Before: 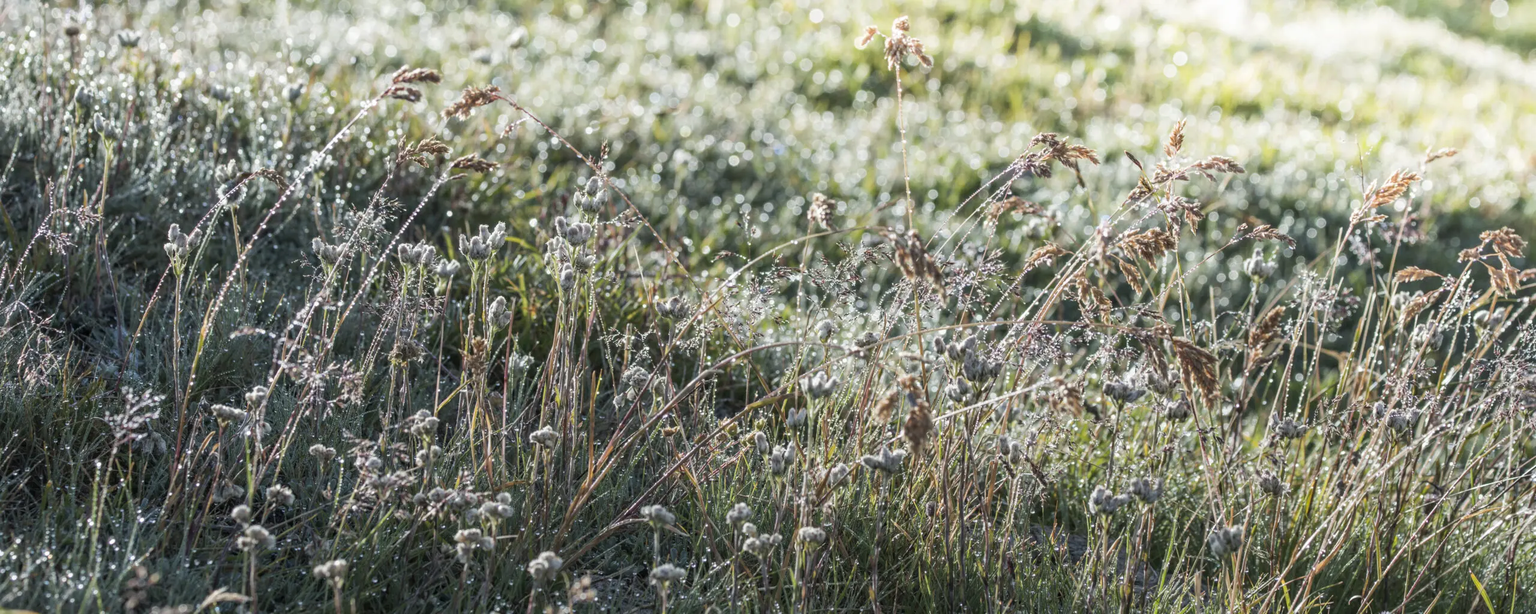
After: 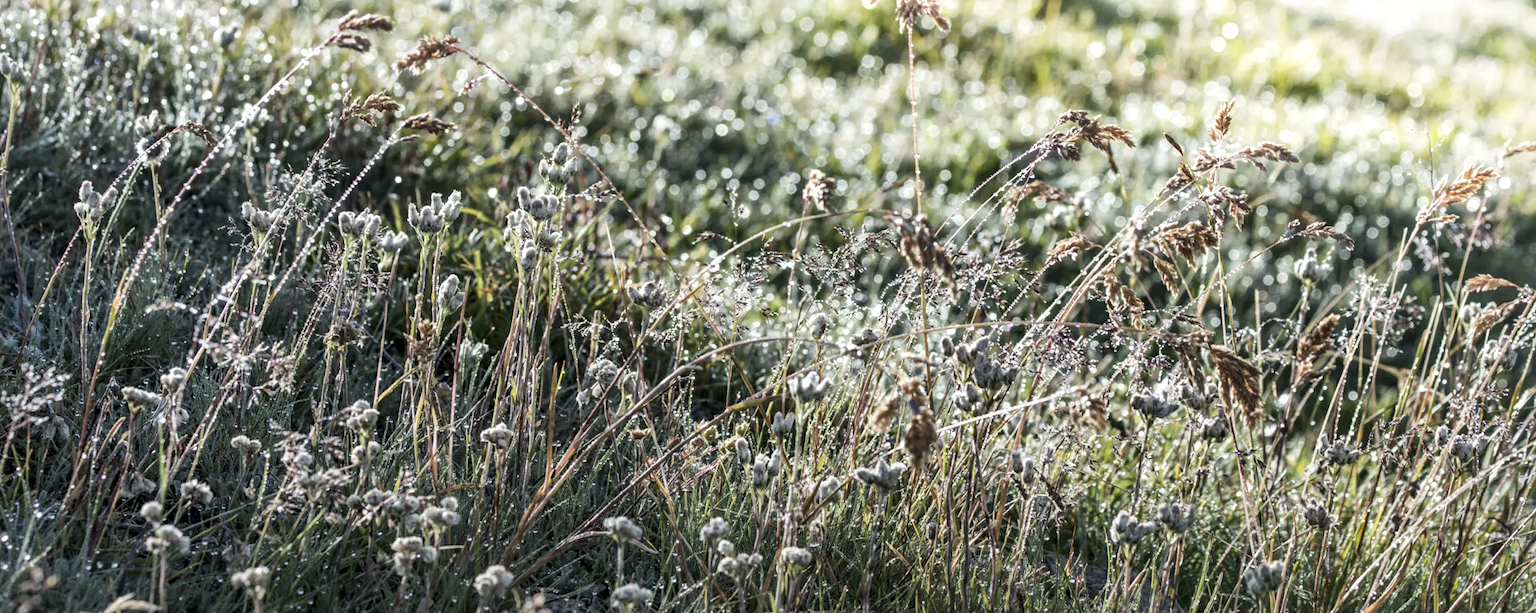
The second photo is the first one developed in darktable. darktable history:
local contrast: mode bilateral grid, contrast 100, coarseness 99, detail 165%, midtone range 0.2
crop and rotate: angle -1.85°, left 3.1%, top 3.999%, right 1.417%, bottom 0.626%
